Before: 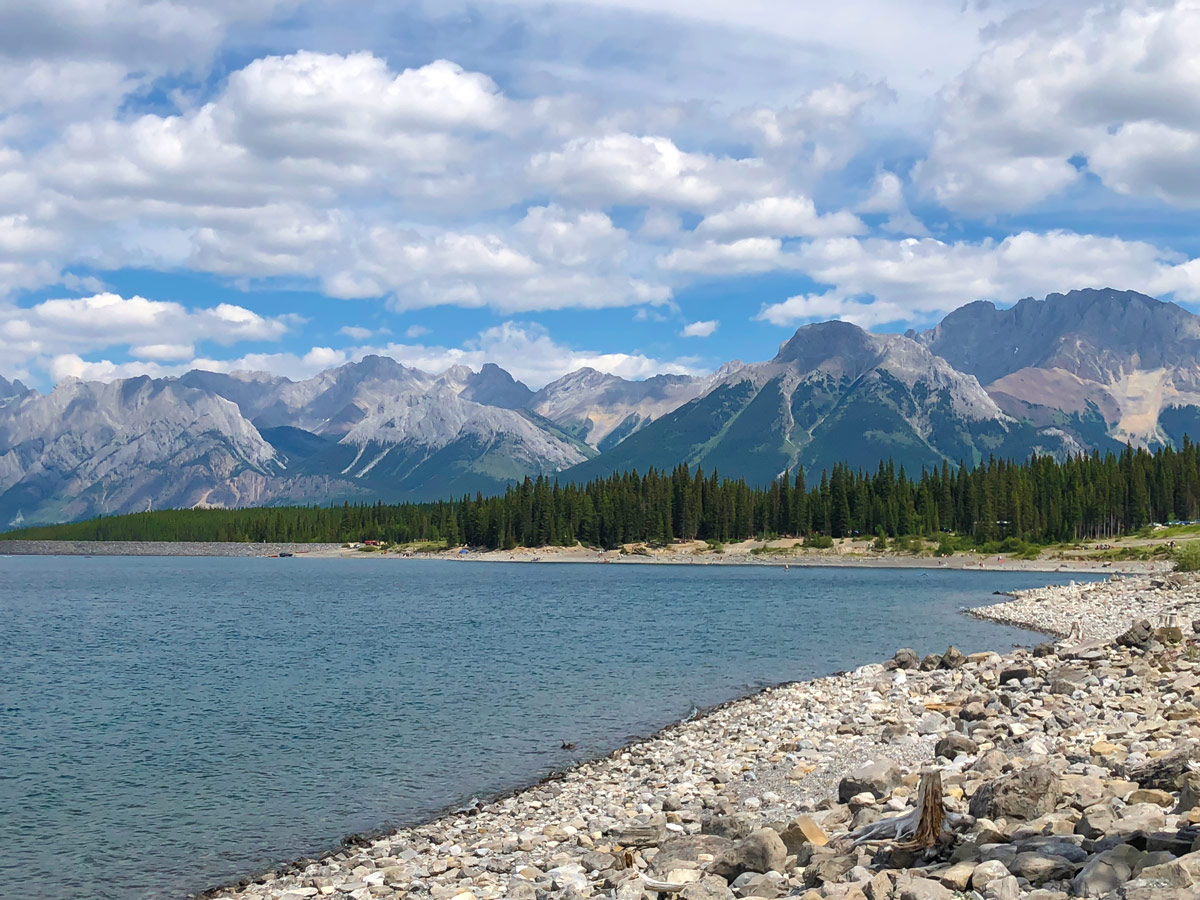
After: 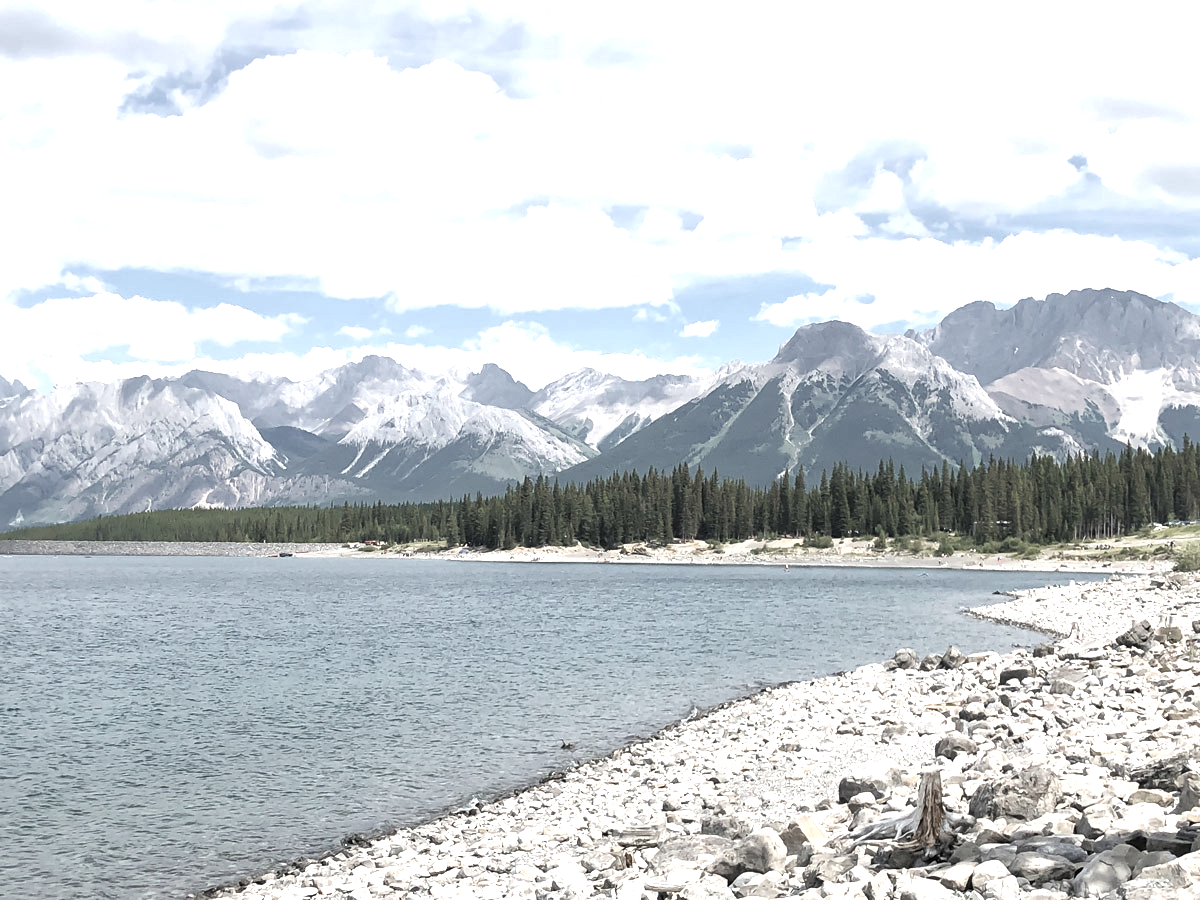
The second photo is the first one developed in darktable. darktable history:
color correction: highlights b* -0.058, saturation 0.334
exposure: exposure 1.239 EV, compensate highlight preservation false
